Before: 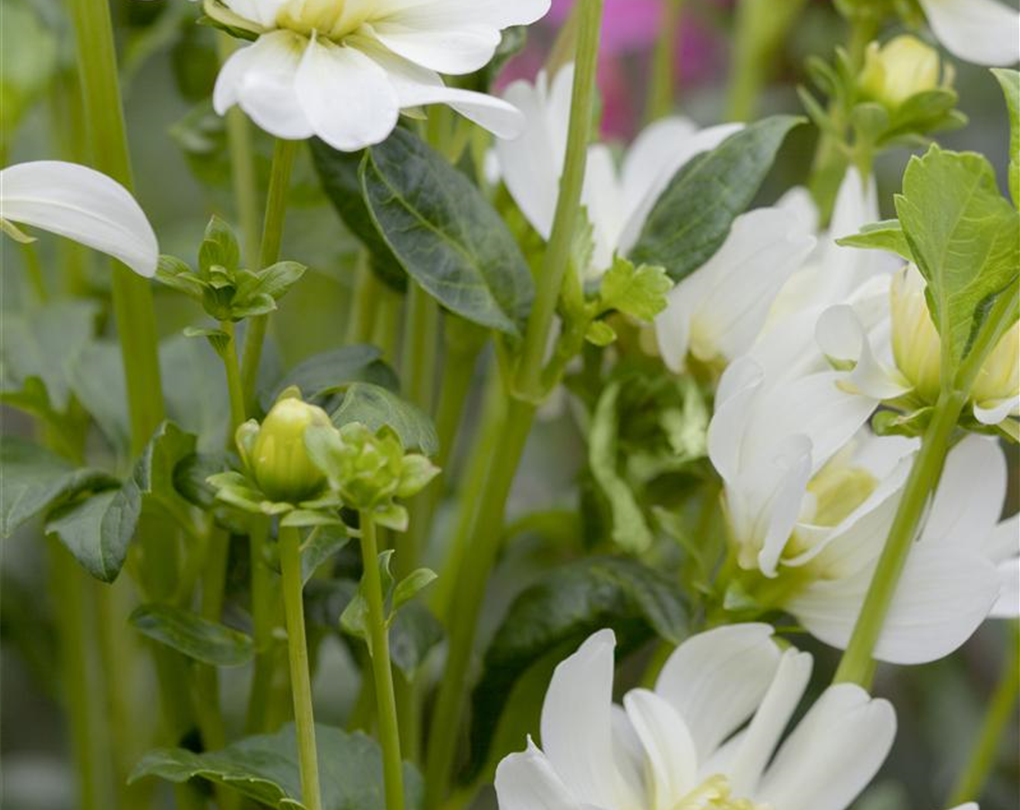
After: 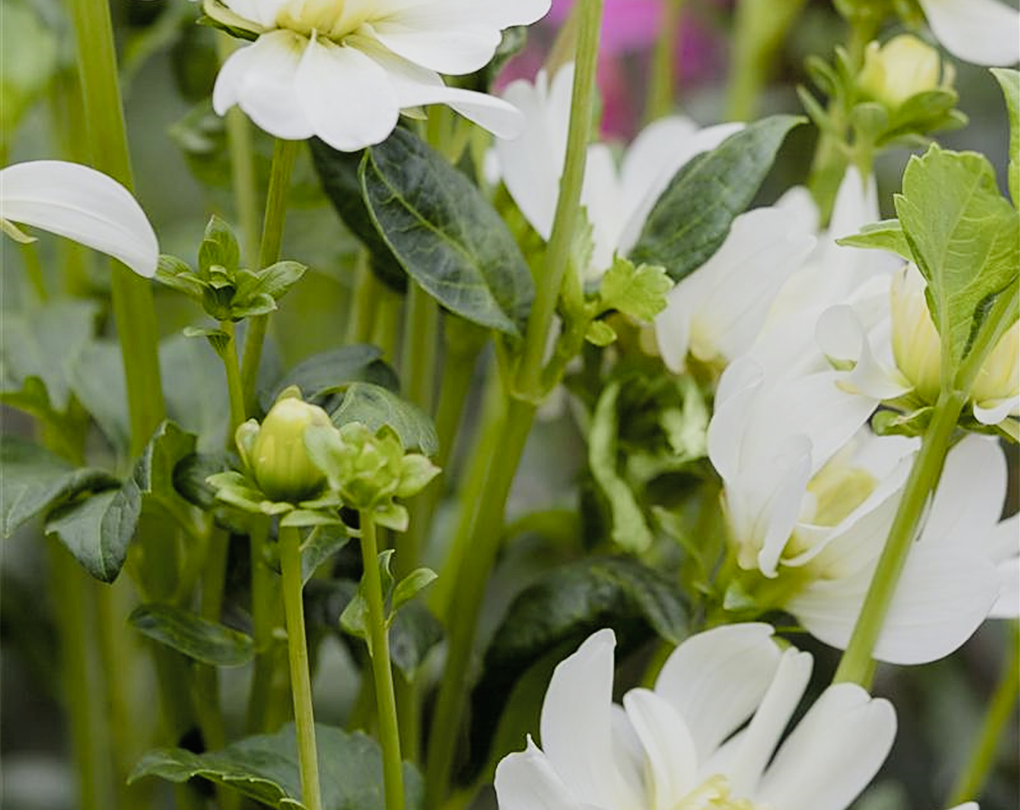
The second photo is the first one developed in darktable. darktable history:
sharpen: radius 1.979
color balance rgb: global offset › luminance 1.504%, perceptual saturation grading › global saturation 0.425%, perceptual saturation grading › highlights -9.132%, perceptual saturation grading › mid-tones 18.448%, perceptual saturation grading › shadows 28.826%
filmic rgb: black relative exposure -5.06 EV, white relative exposure 3.99 EV, hardness 2.89, contrast 1.392, highlights saturation mix -28.96%
